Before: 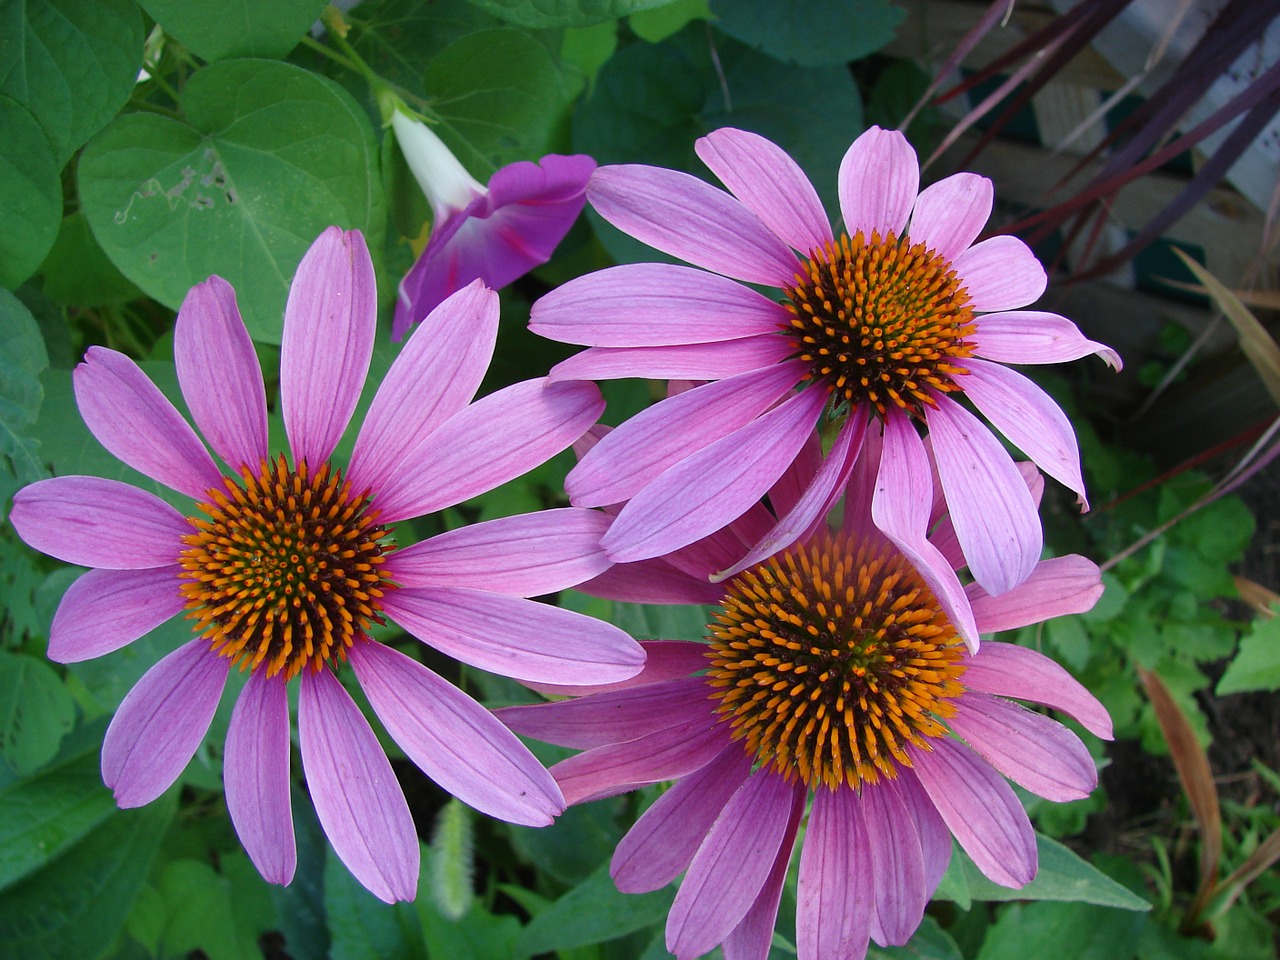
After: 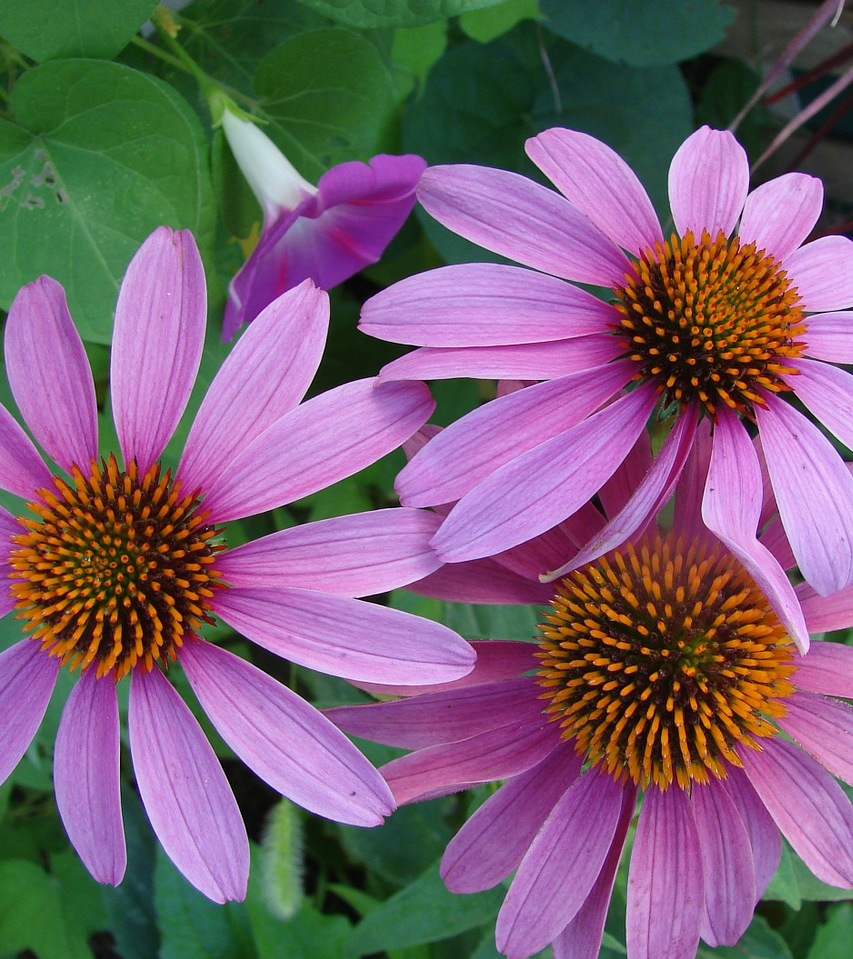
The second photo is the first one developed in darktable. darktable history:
shadows and highlights: shadows 43.5, white point adjustment -1.55, soften with gaussian
crop and rotate: left 13.334%, right 19.996%
